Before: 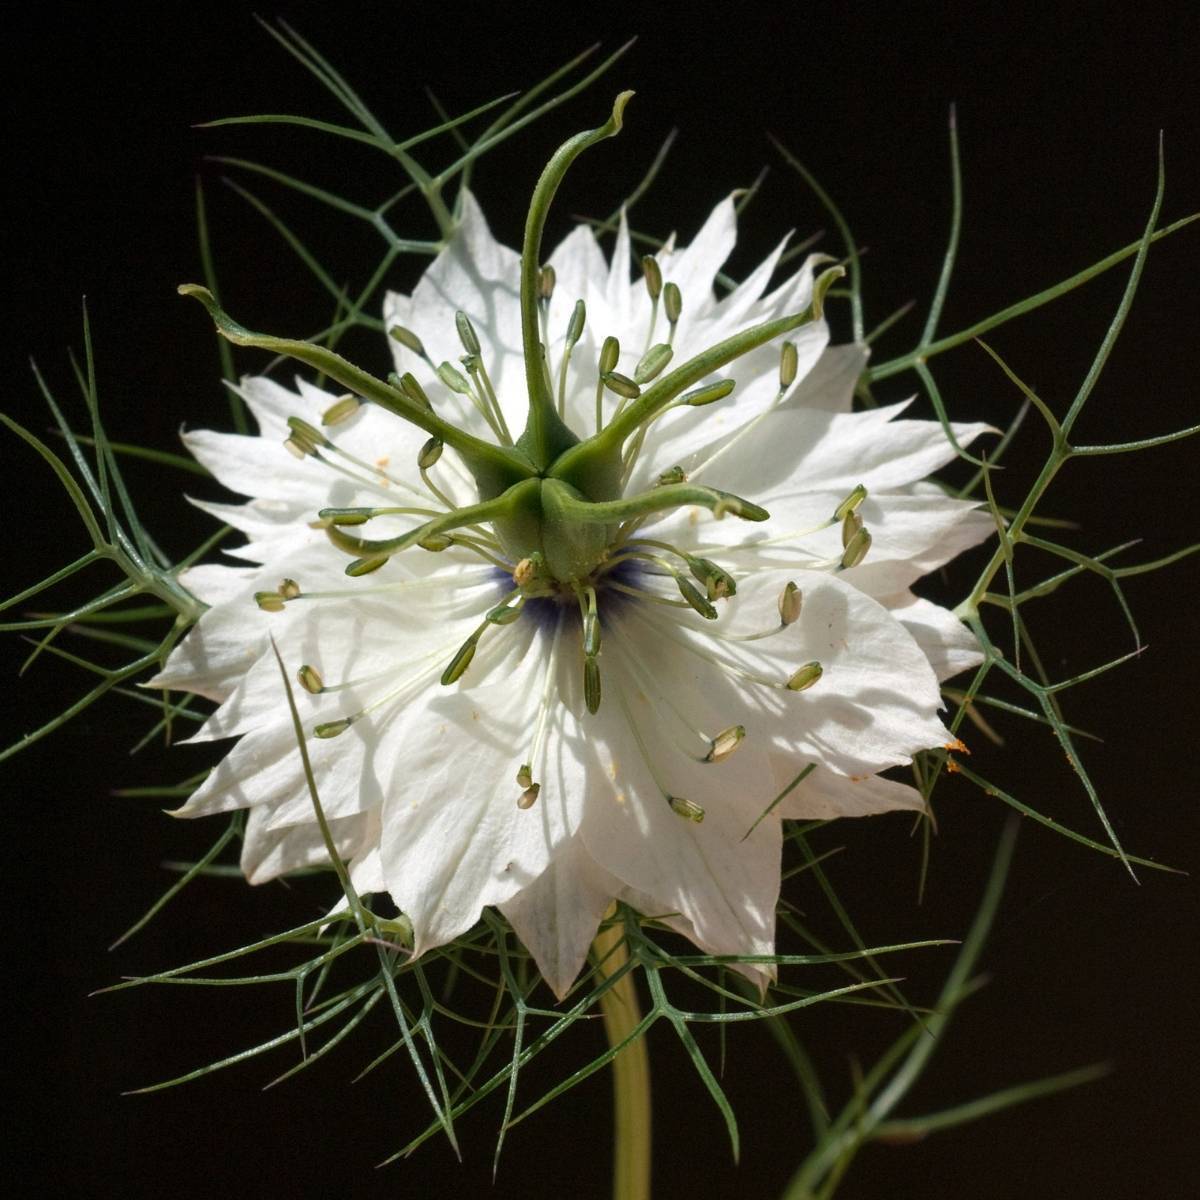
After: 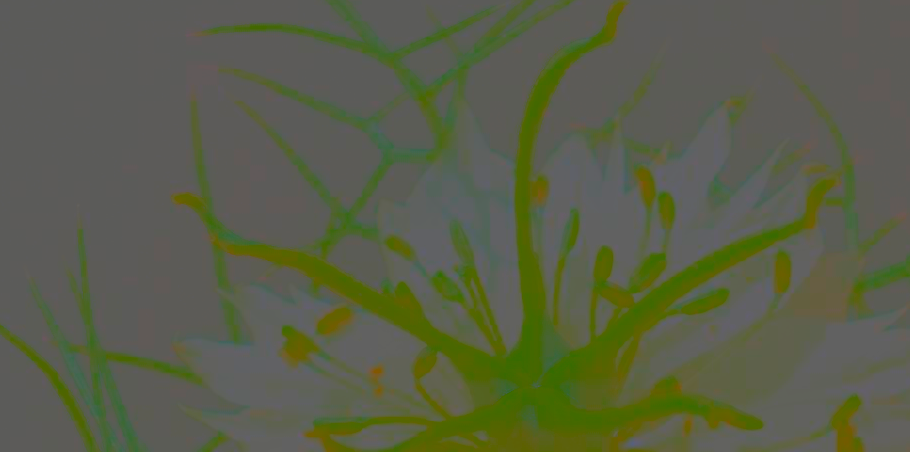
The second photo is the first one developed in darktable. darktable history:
contrast brightness saturation: contrast -0.975, brightness -0.16, saturation 0.765
crop: left 0.574%, top 7.65%, right 23.547%, bottom 54.661%
sharpen: radius 1.355, amount 1.261, threshold 0.849
